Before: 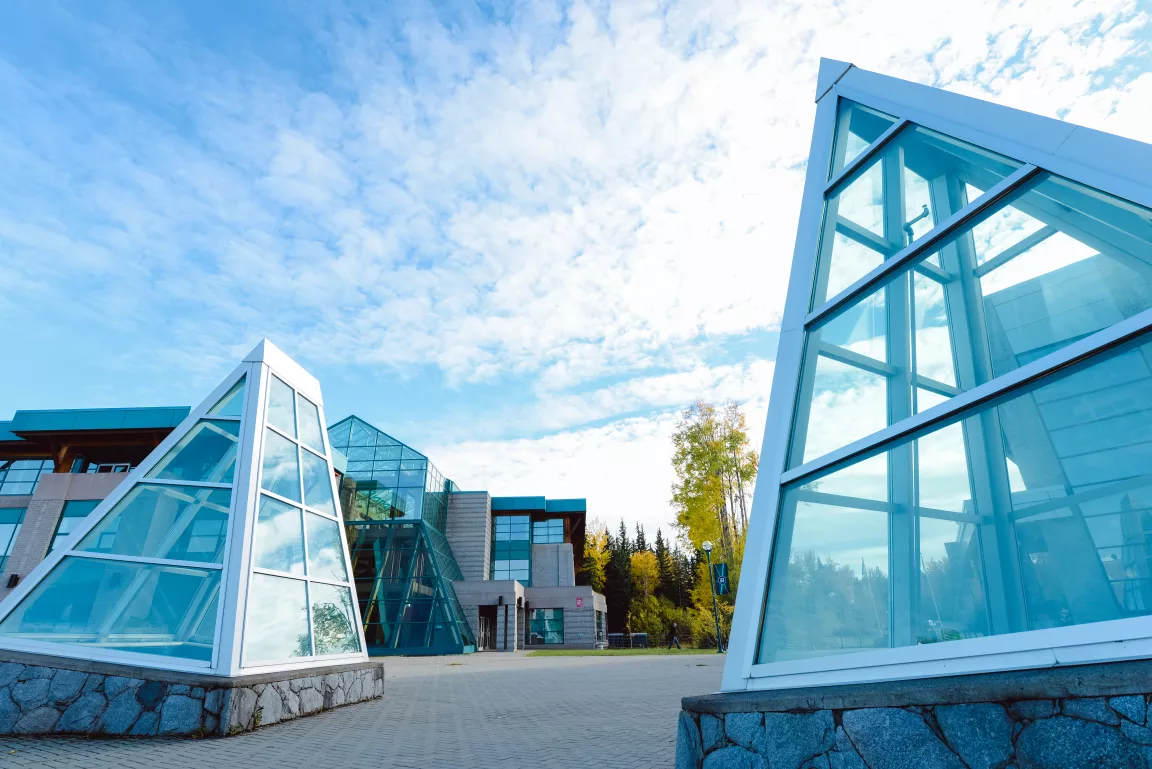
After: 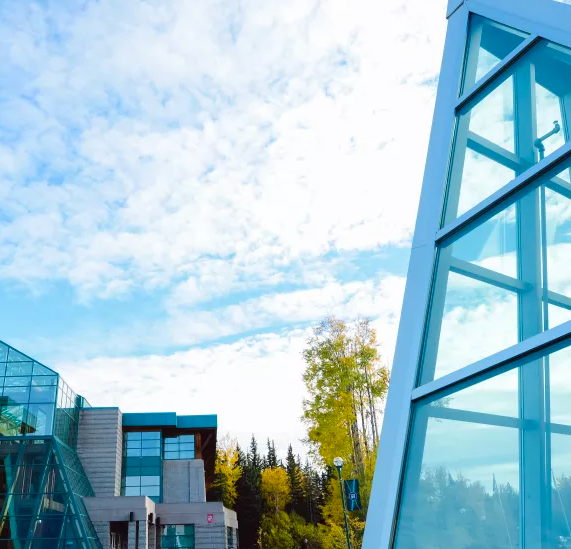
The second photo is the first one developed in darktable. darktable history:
crop: left 32.075%, top 10.976%, right 18.355%, bottom 17.596%
color balance: output saturation 110%
